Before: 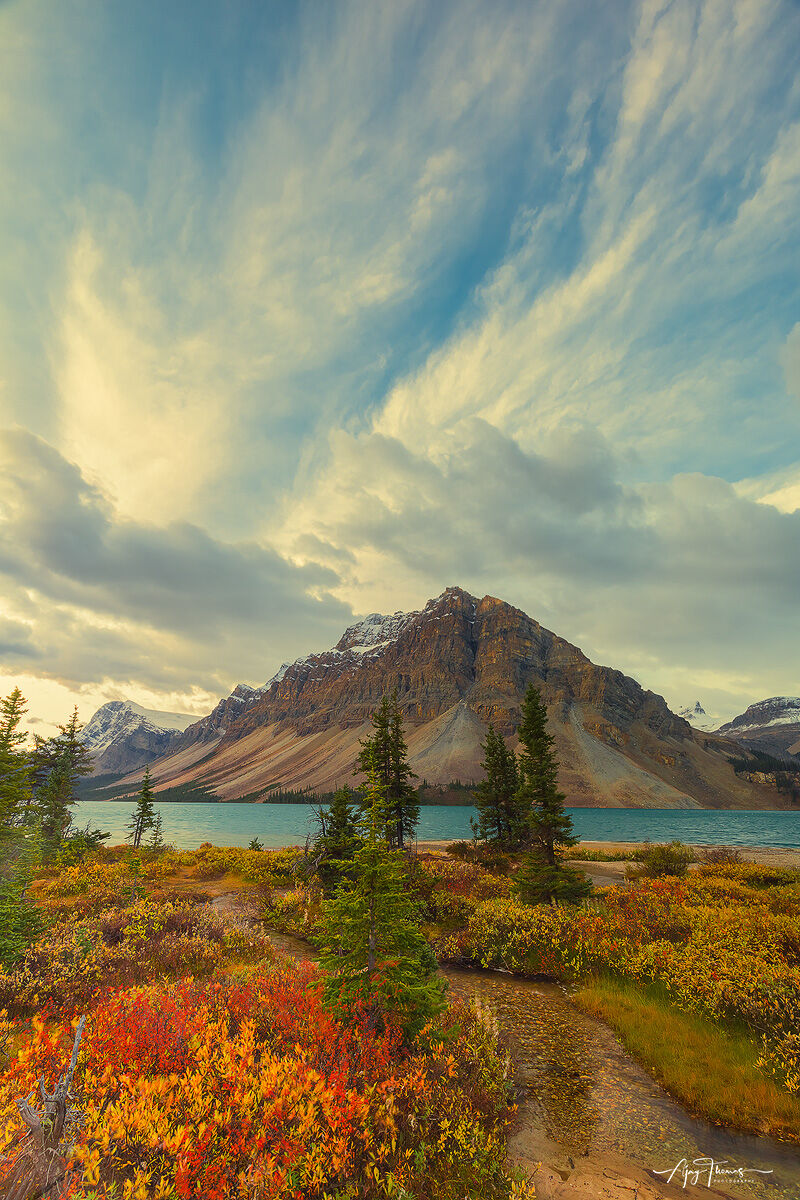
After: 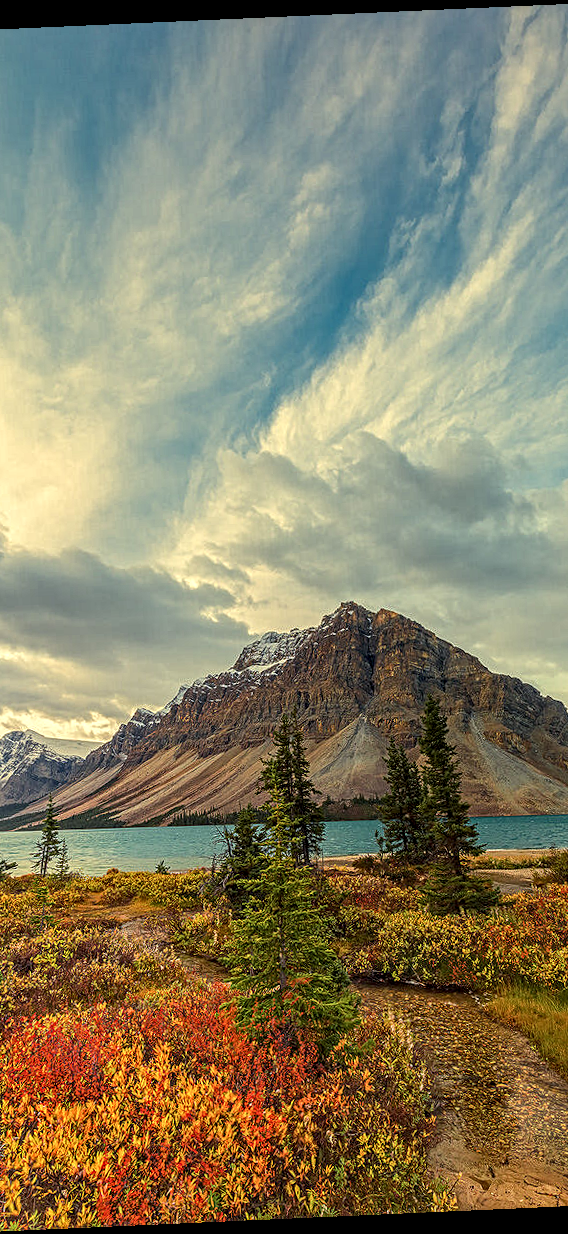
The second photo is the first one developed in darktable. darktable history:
contrast equalizer: y [[0.5, 0.5, 0.5, 0.539, 0.64, 0.611], [0.5 ×6], [0.5 ×6], [0 ×6], [0 ×6]]
crop and rotate: left 15.446%, right 17.836%
rotate and perspective: rotation -2.56°, automatic cropping off
local contrast: detail 144%
